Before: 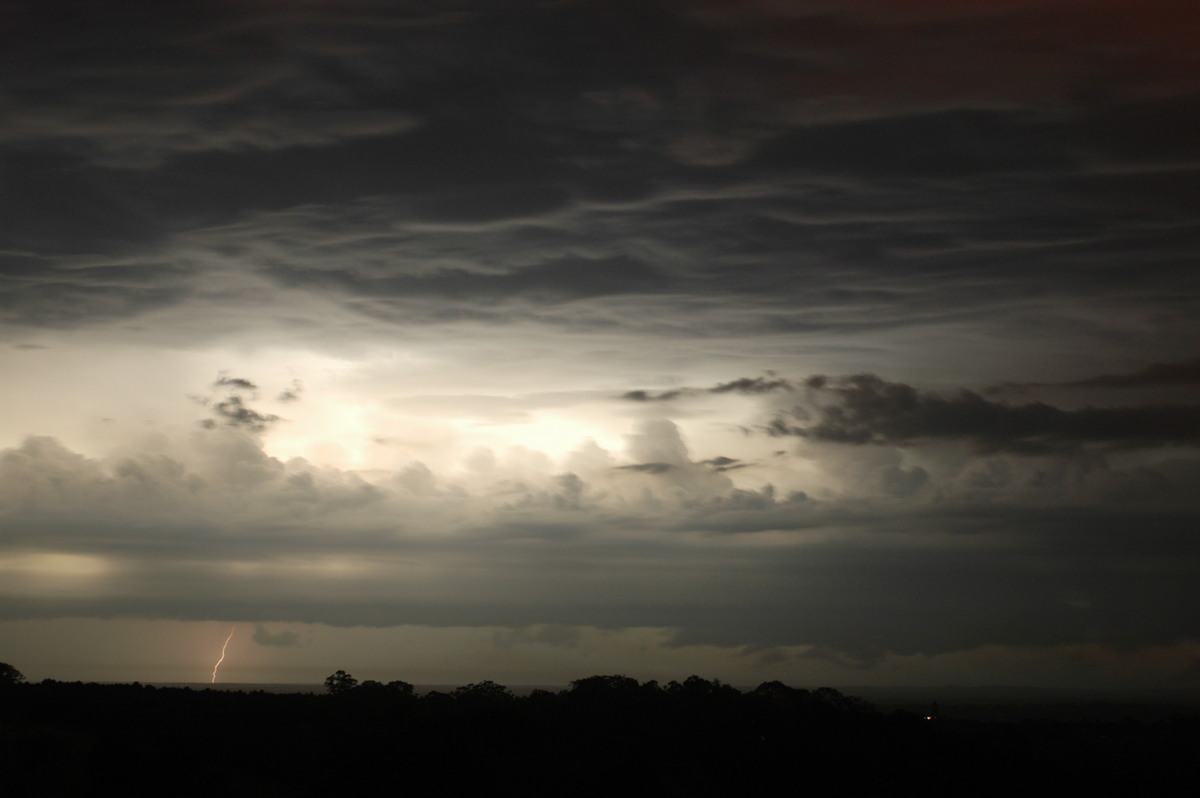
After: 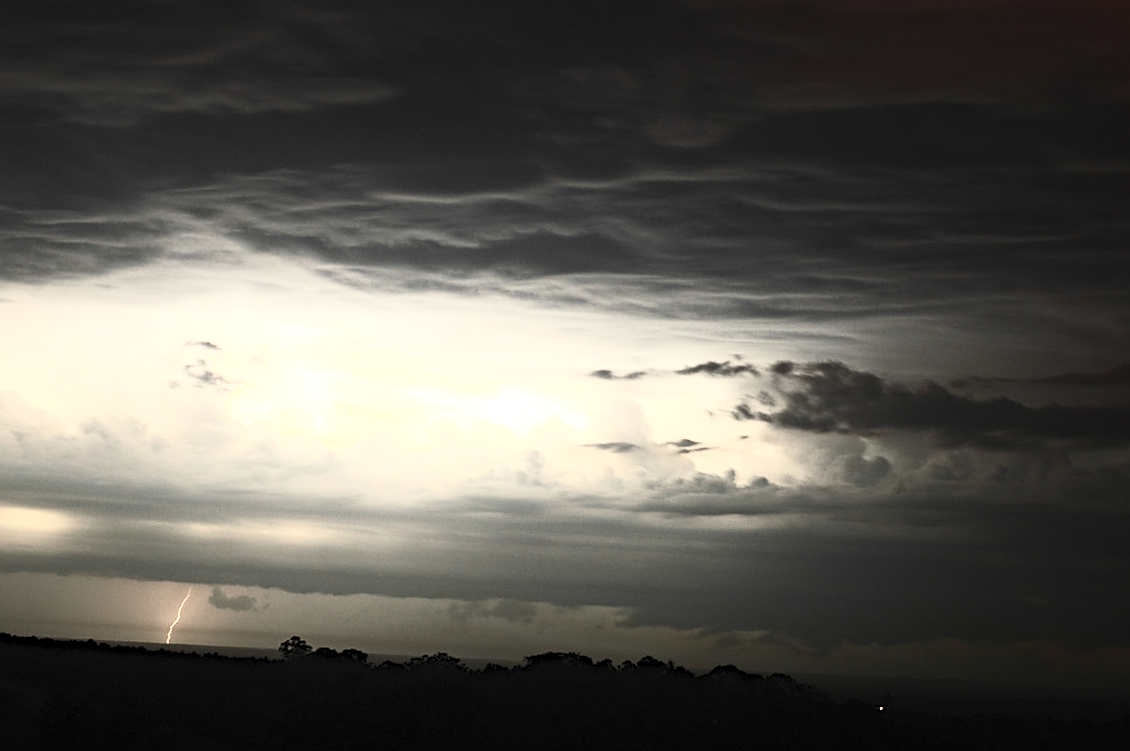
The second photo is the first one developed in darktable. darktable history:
sharpen: on, module defaults
tone equalizer: -8 EV -0.75 EV, -7 EV -0.7 EV, -6 EV -0.6 EV, -5 EV -0.4 EV, -3 EV 0.4 EV, -2 EV 0.6 EV, -1 EV 0.7 EV, +0 EV 0.75 EV, edges refinement/feathering 500, mask exposure compensation -1.57 EV, preserve details no
contrast brightness saturation: contrast 0.43, brightness 0.56, saturation -0.19
crop and rotate: angle -2.38°
shadows and highlights: shadows -40.15, highlights 62.88, soften with gaussian
haze removal: compatibility mode true, adaptive false
